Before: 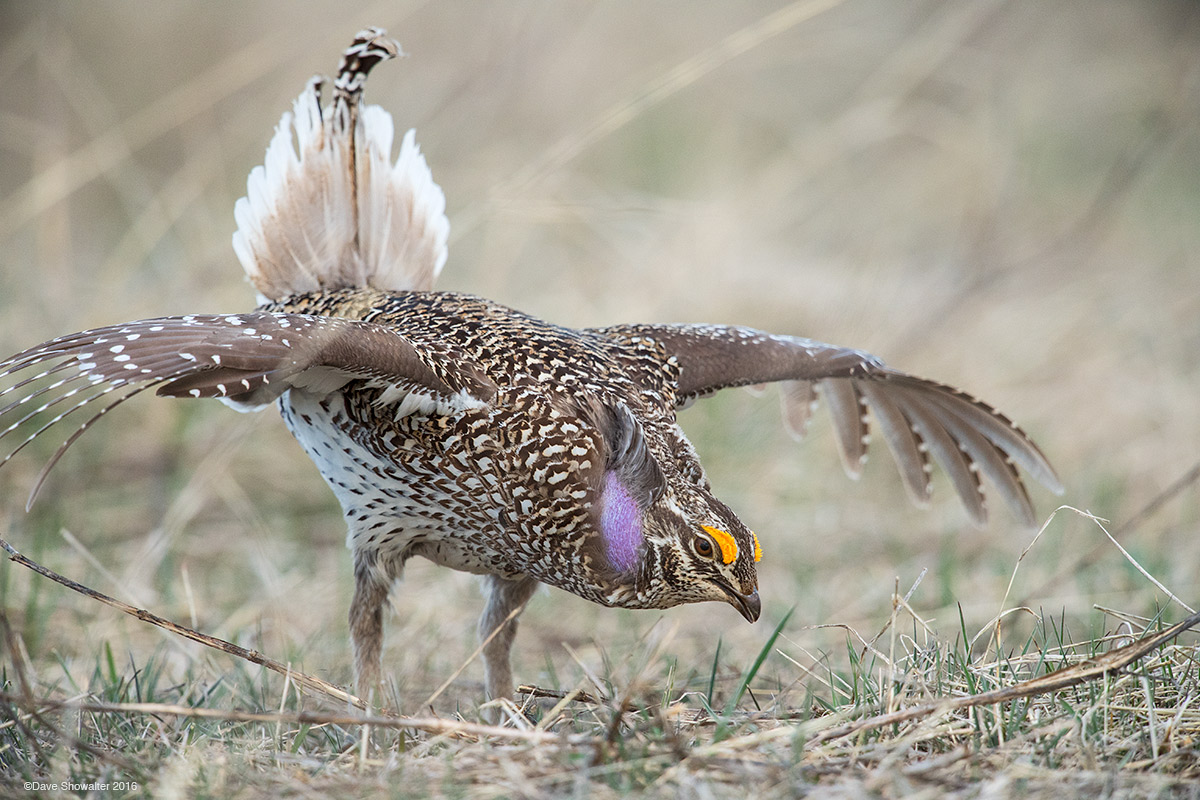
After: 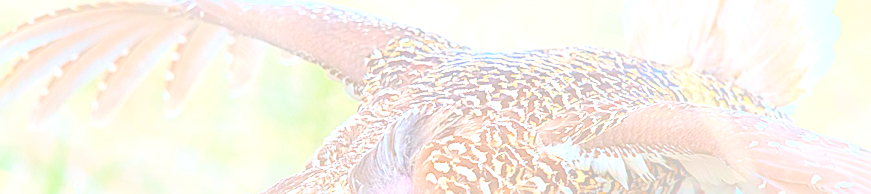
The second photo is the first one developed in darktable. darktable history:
local contrast: highlights 100%, shadows 100%, detail 120%, midtone range 0.2
white balance: red 0.983, blue 1.036
exposure: black level correction 0, exposure 1 EV, compensate exposure bias true, compensate highlight preservation false
contrast brightness saturation: contrast 0.1, brightness 0.03, saturation 0.09
sharpen: amount 0.75
crop and rotate: angle 16.12°, top 30.835%, bottom 35.653%
bloom: size 38%, threshold 95%, strength 30%
color zones: curves: ch0 [(0.099, 0.624) (0.257, 0.596) (0.384, 0.376) (0.529, 0.492) (0.697, 0.564) (0.768, 0.532) (0.908, 0.644)]; ch1 [(0.112, 0.564) (0.254, 0.612) (0.432, 0.676) (0.592, 0.456) (0.743, 0.684) (0.888, 0.536)]; ch2 [(0.25, 0.5) (0.469, 0.36) (0.75, 0.5)]
